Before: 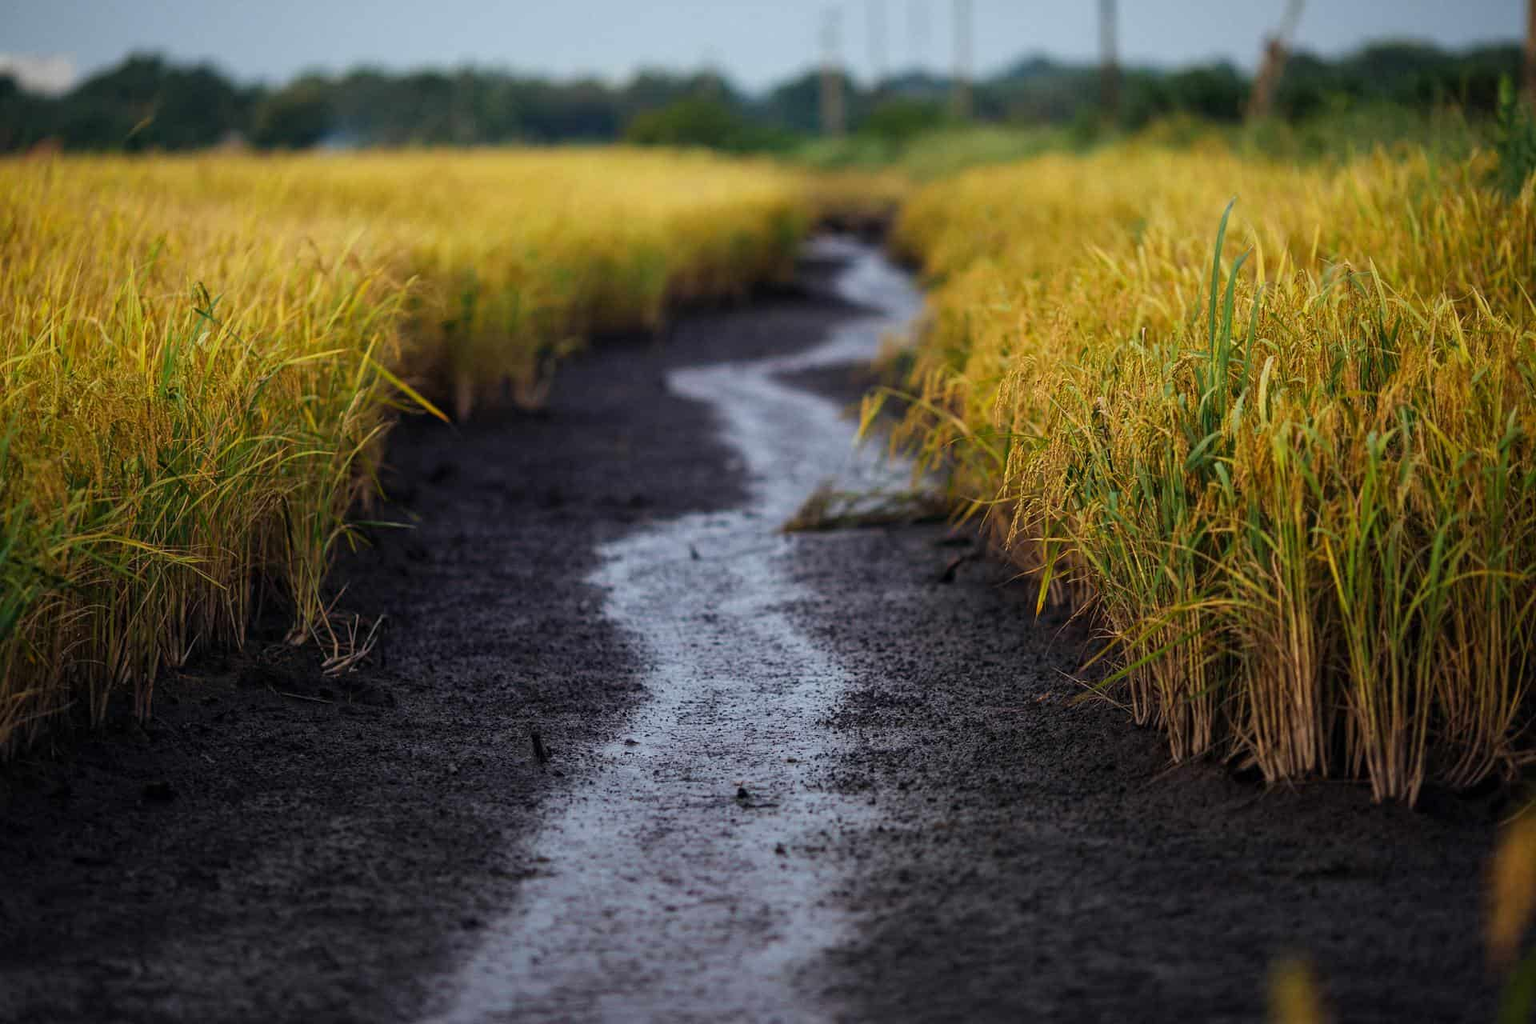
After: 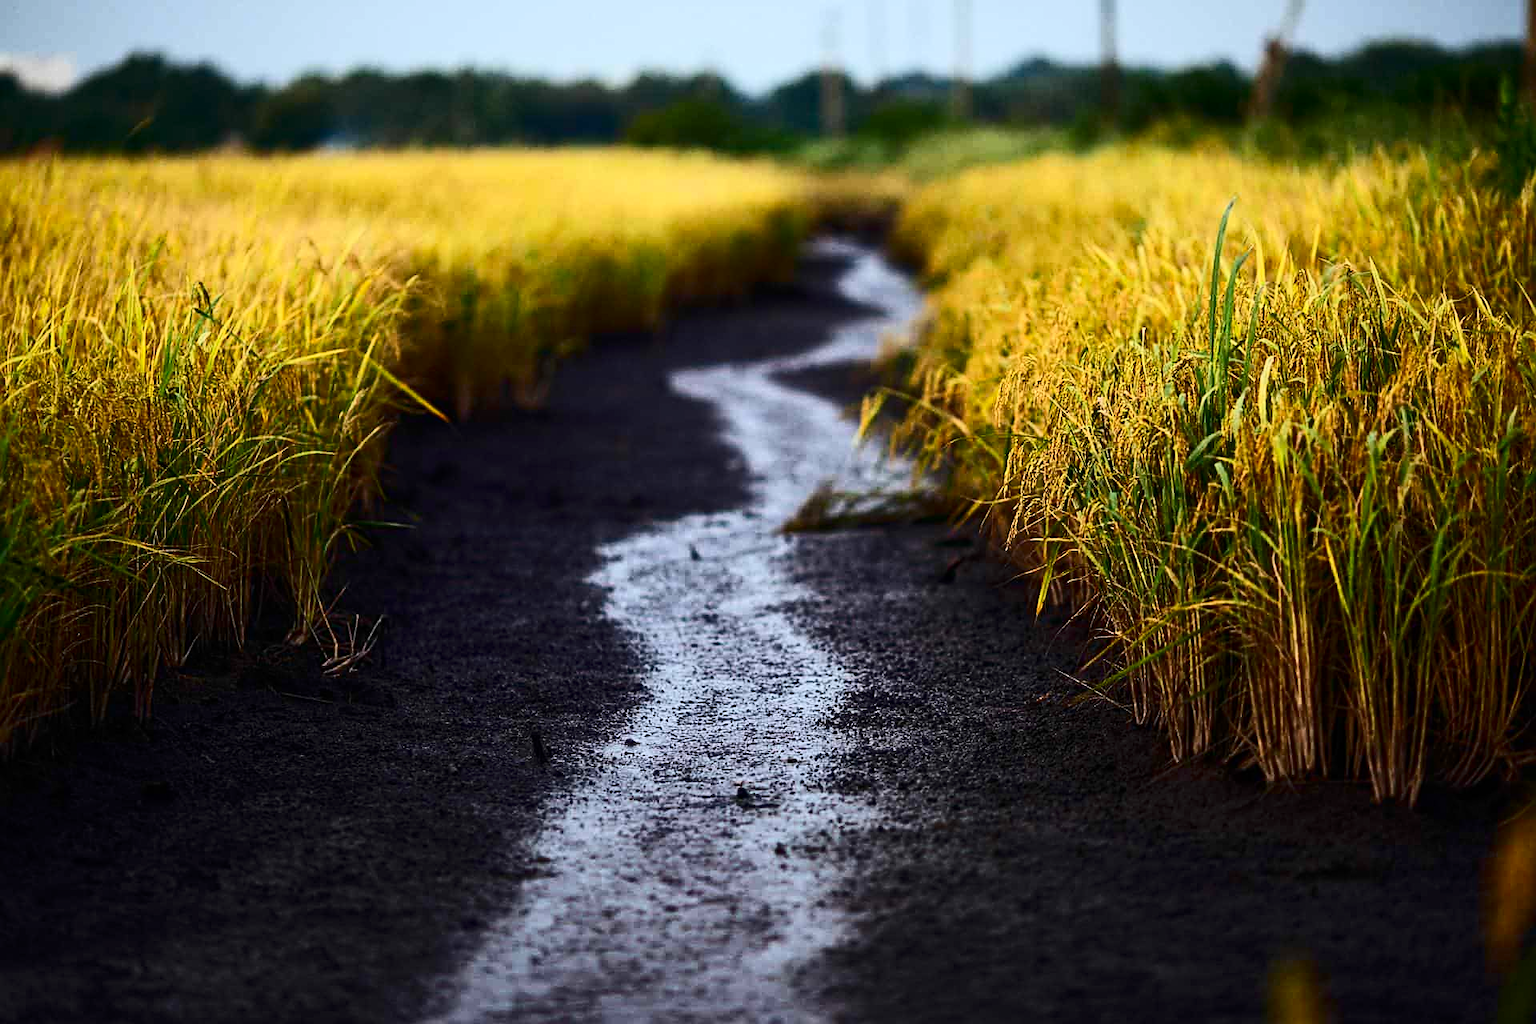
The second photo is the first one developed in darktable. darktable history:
sharpen: on, module defaults
contrast brightness saturation: contrast 0.415, brightness 0.05, saturation 0.262
